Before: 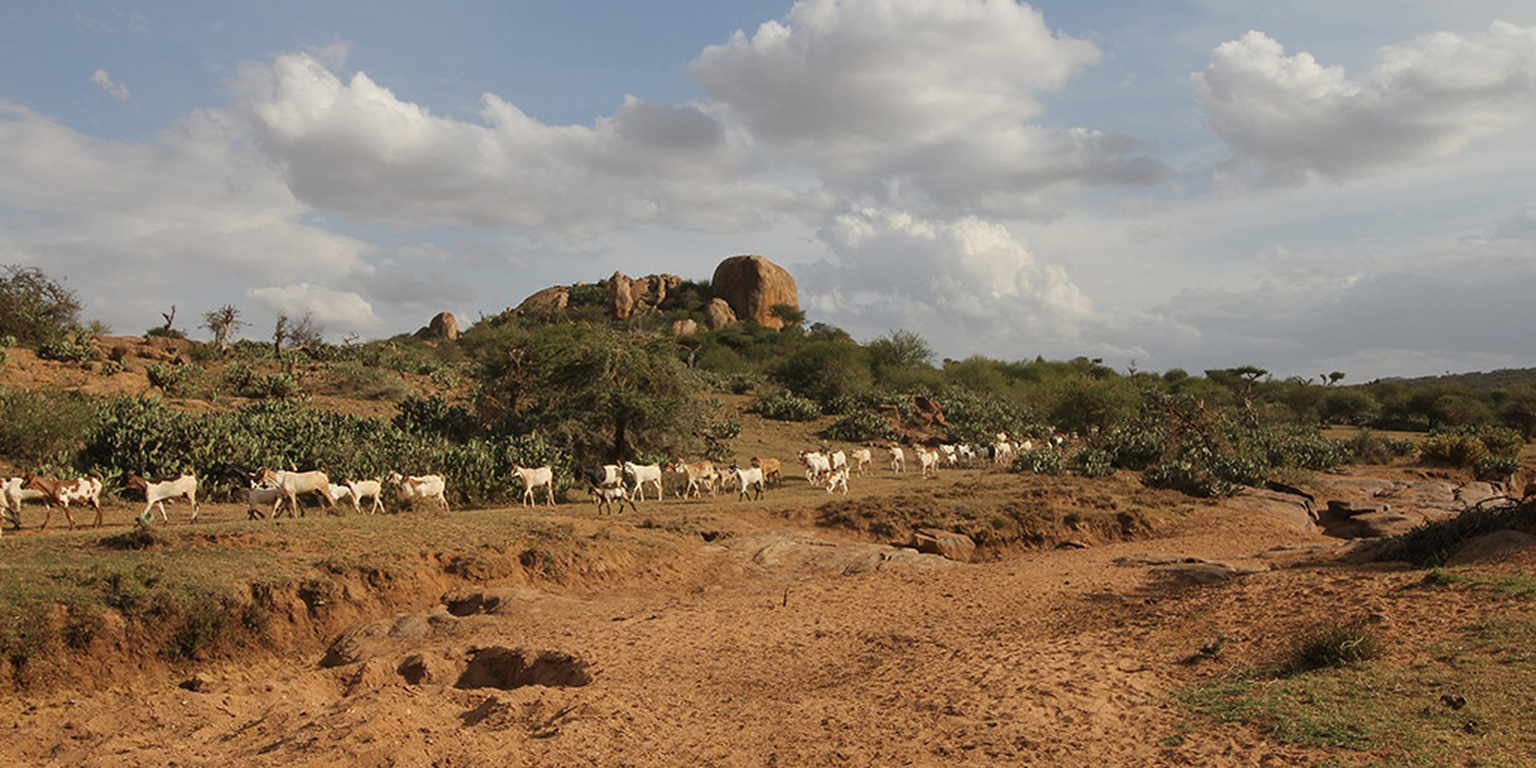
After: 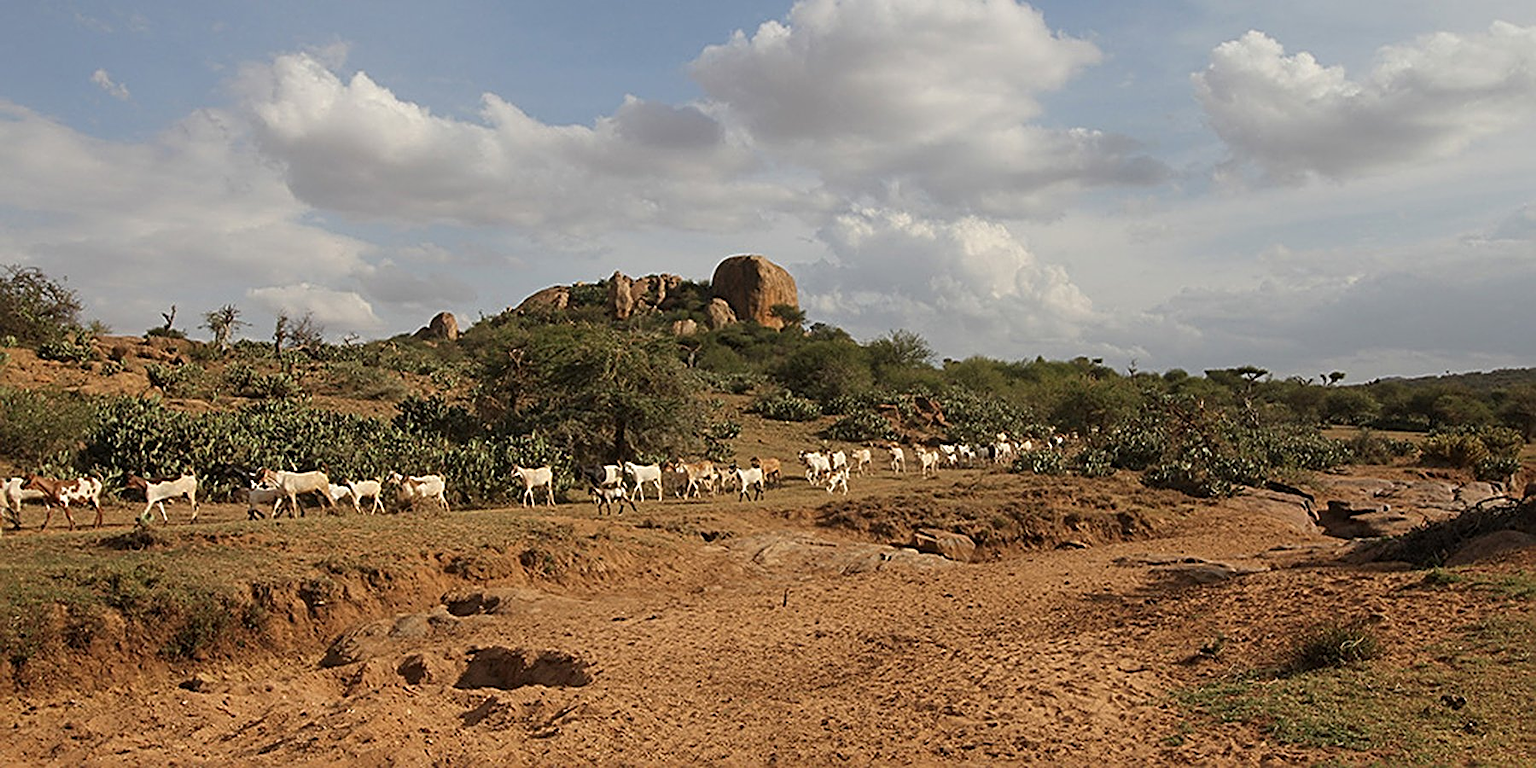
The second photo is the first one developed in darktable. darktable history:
sharpen: radius 2.827, amount 0.714
